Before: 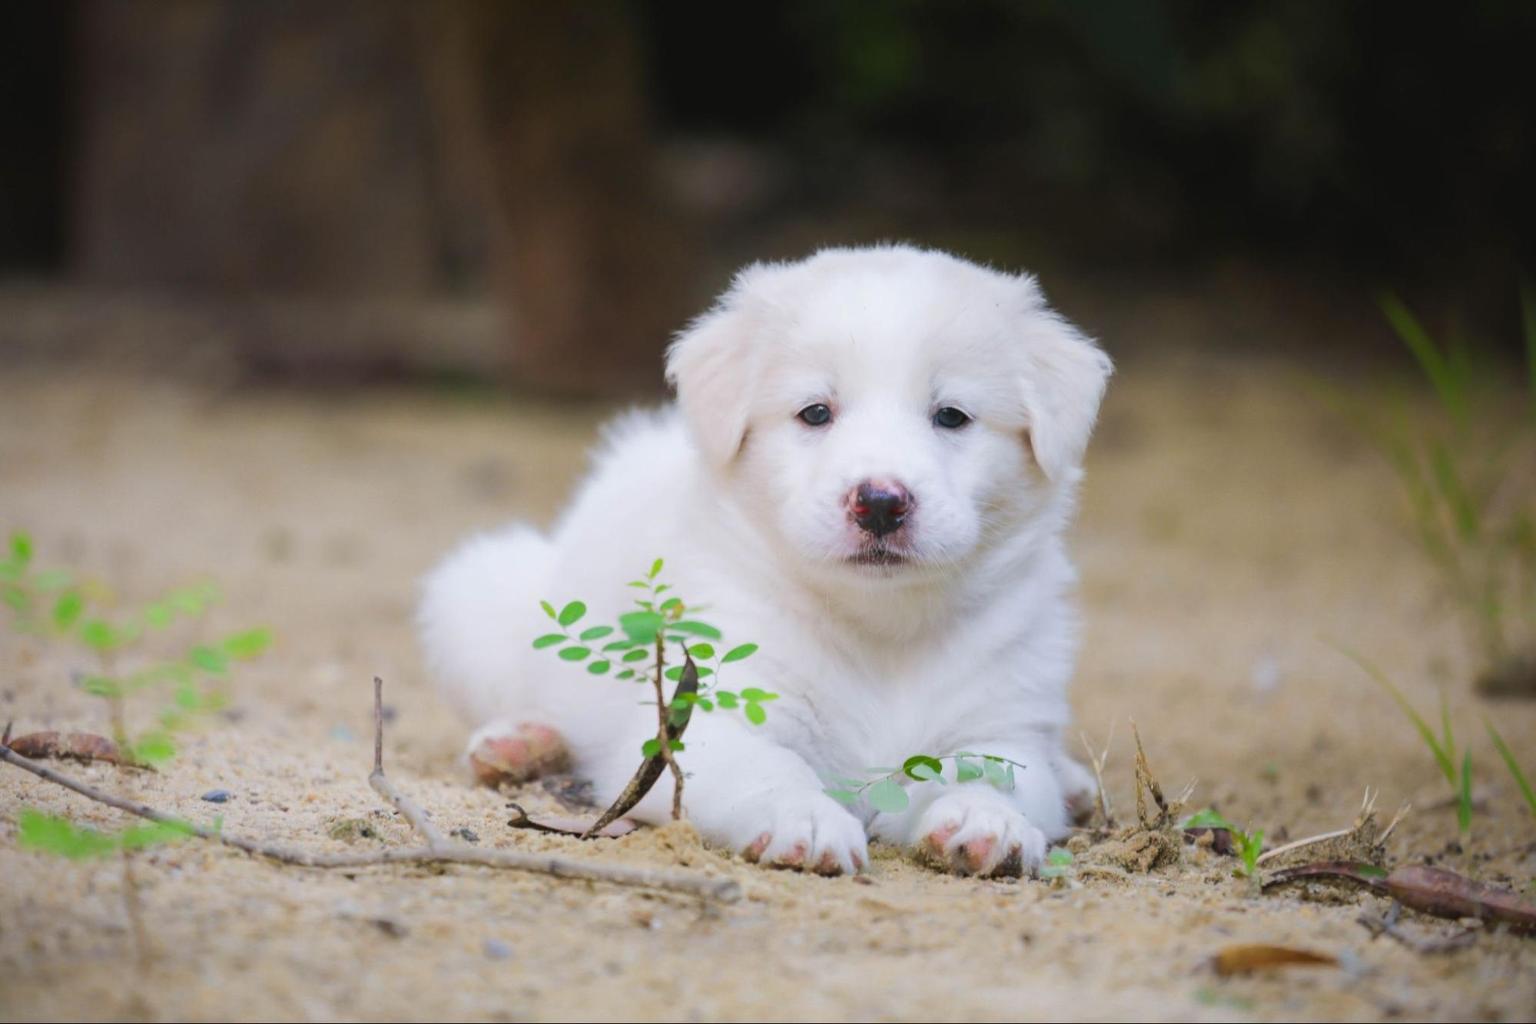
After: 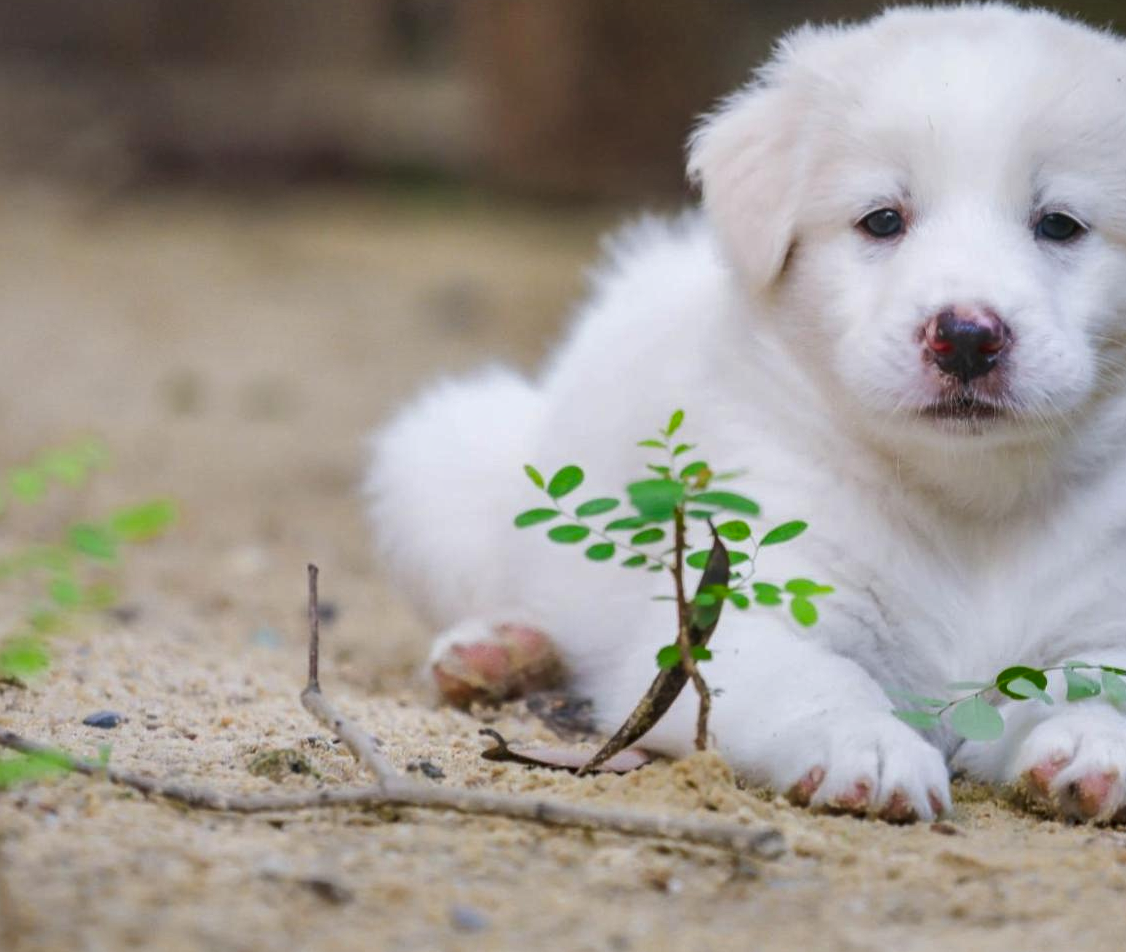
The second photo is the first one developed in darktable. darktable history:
crop: left 8.966%, top 23.852%, right 34.699%, bottom 4.703%
local contrast: on, module defaults
shadows and highlights: soften with gaussian
